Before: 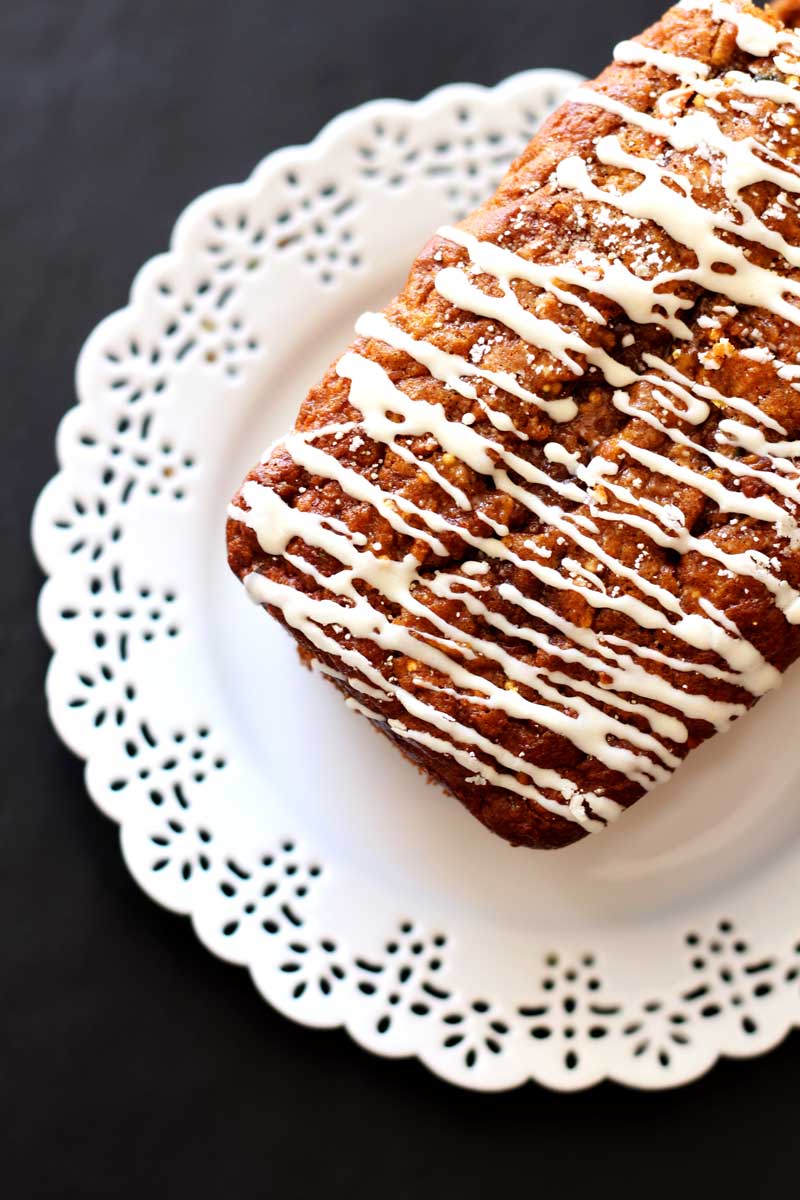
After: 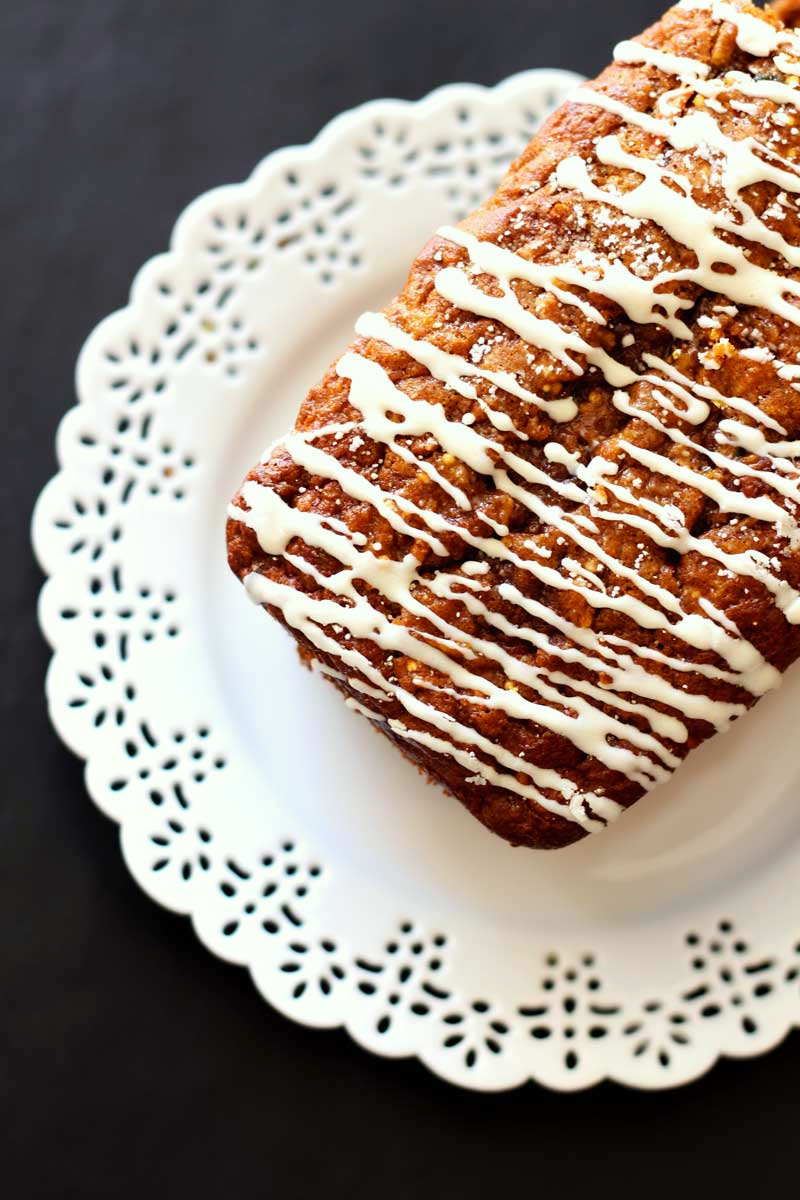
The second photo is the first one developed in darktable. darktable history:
color correction: highlights a* -2.68, highlights b* 2.57
local contrast: mode bilateral grid, contrast 100, coarseness 100, detail 91%, midtone range 0.2
